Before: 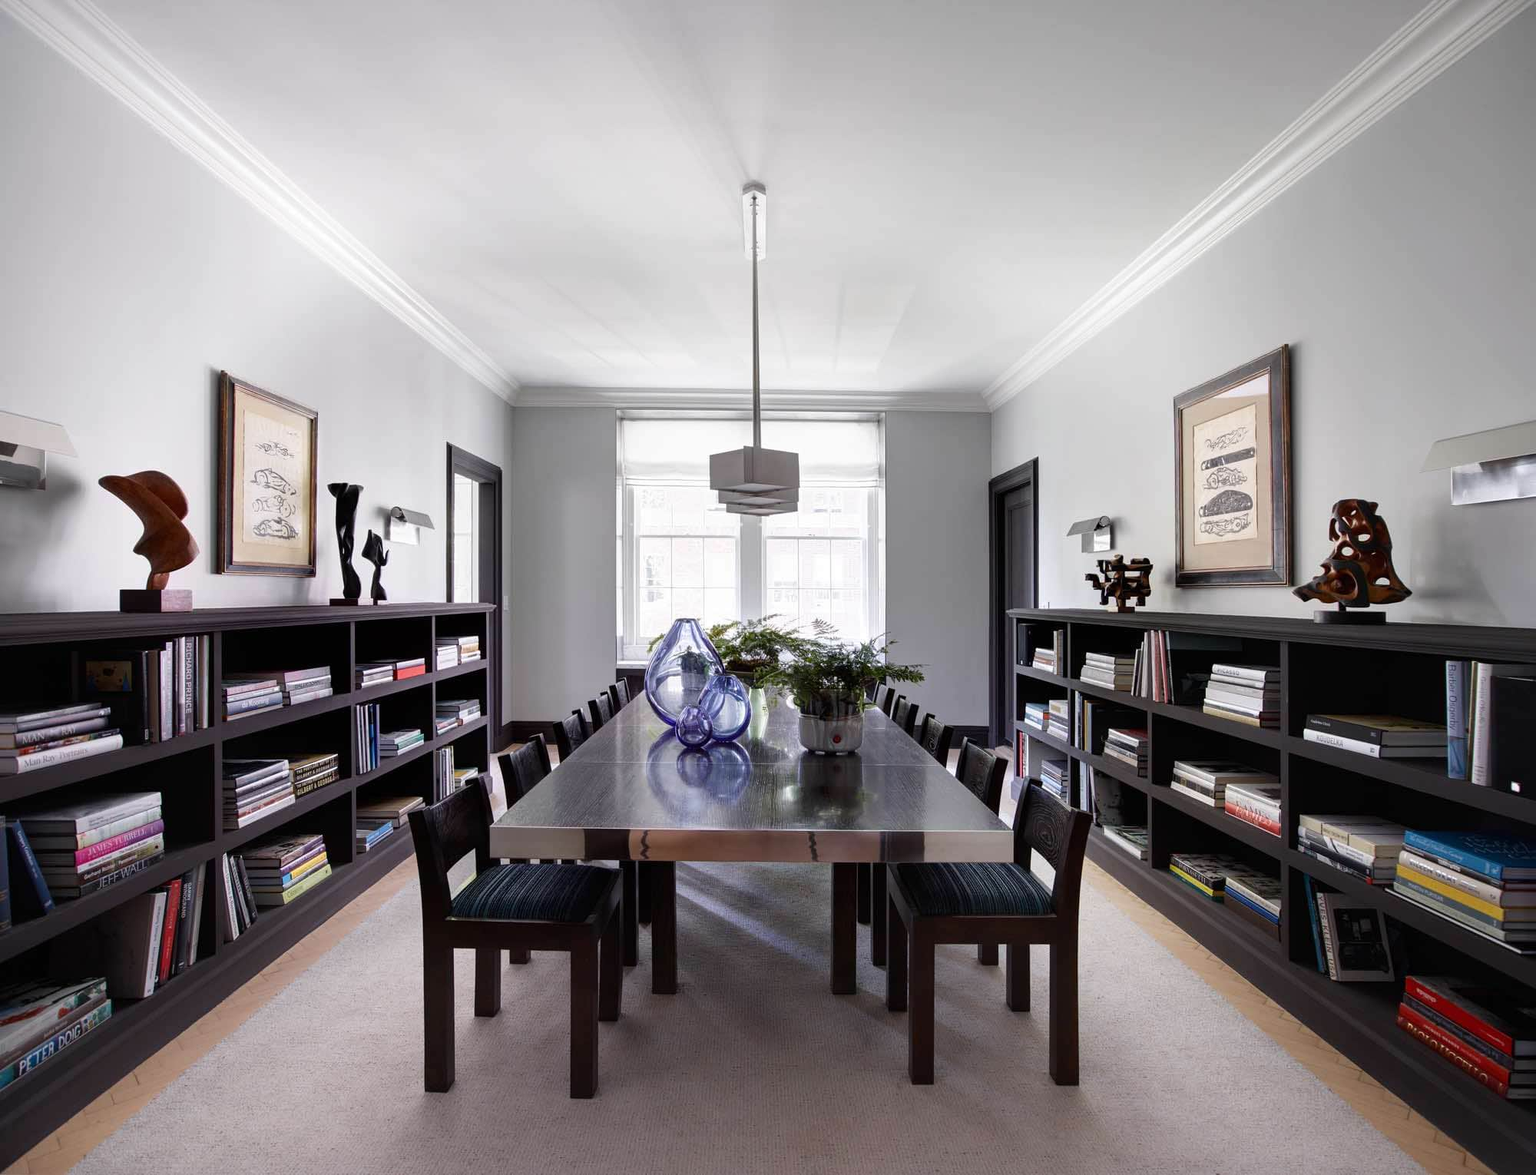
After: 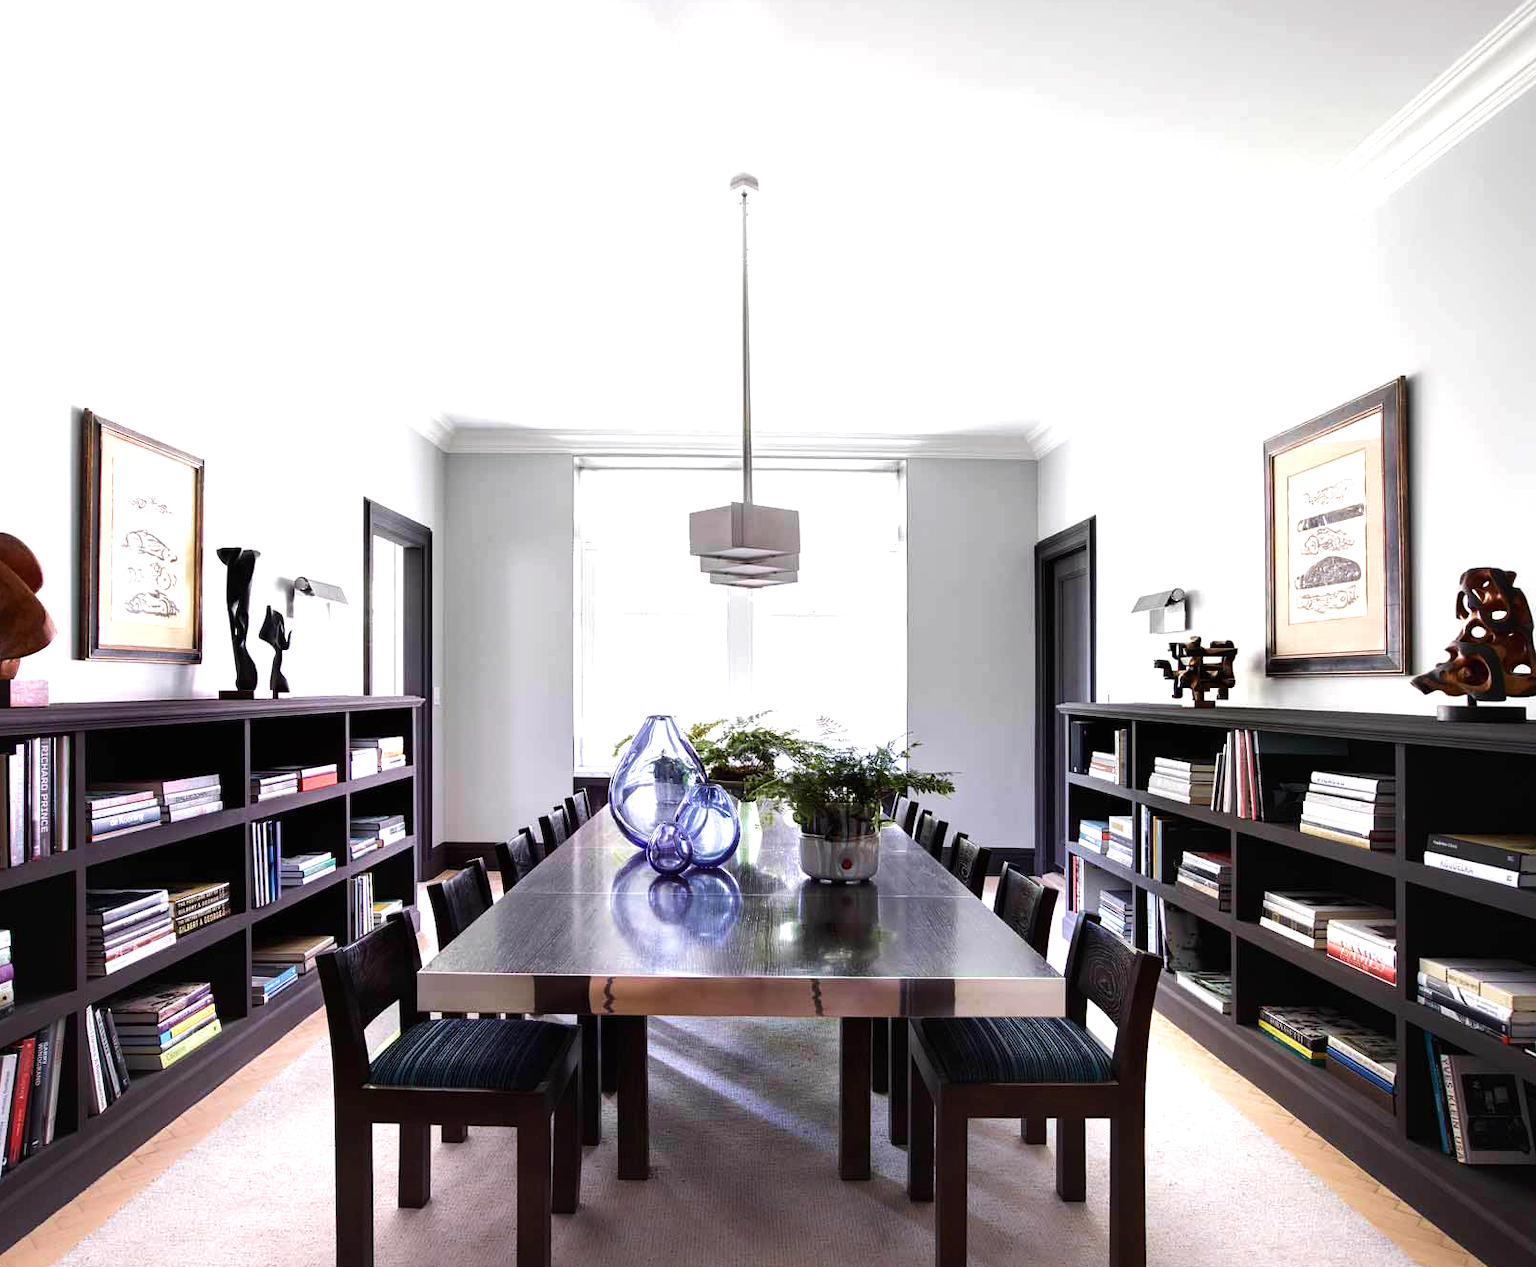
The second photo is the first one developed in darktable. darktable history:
exposure: black level correction 0, exposure 0.588 EV, compensate highlight preservation false
velvia: on, module defaults
crop: left 9.991%, top 3.525%, right 9.195%, bottom 9.255%
tone equalizer: -8 EV -0.386 EV, -7 EV -0.402 EV, -6 EV -0.338 EV, -5 EV -0.189 EV, -3 EV 0.189 EV, -2 EV 0.342 EV, -1 EV 0.386 EV, +0 EV 0.414 EV, edges refinement/feathering 500, mask exposure compensation -1.57 EV, preserve details no
